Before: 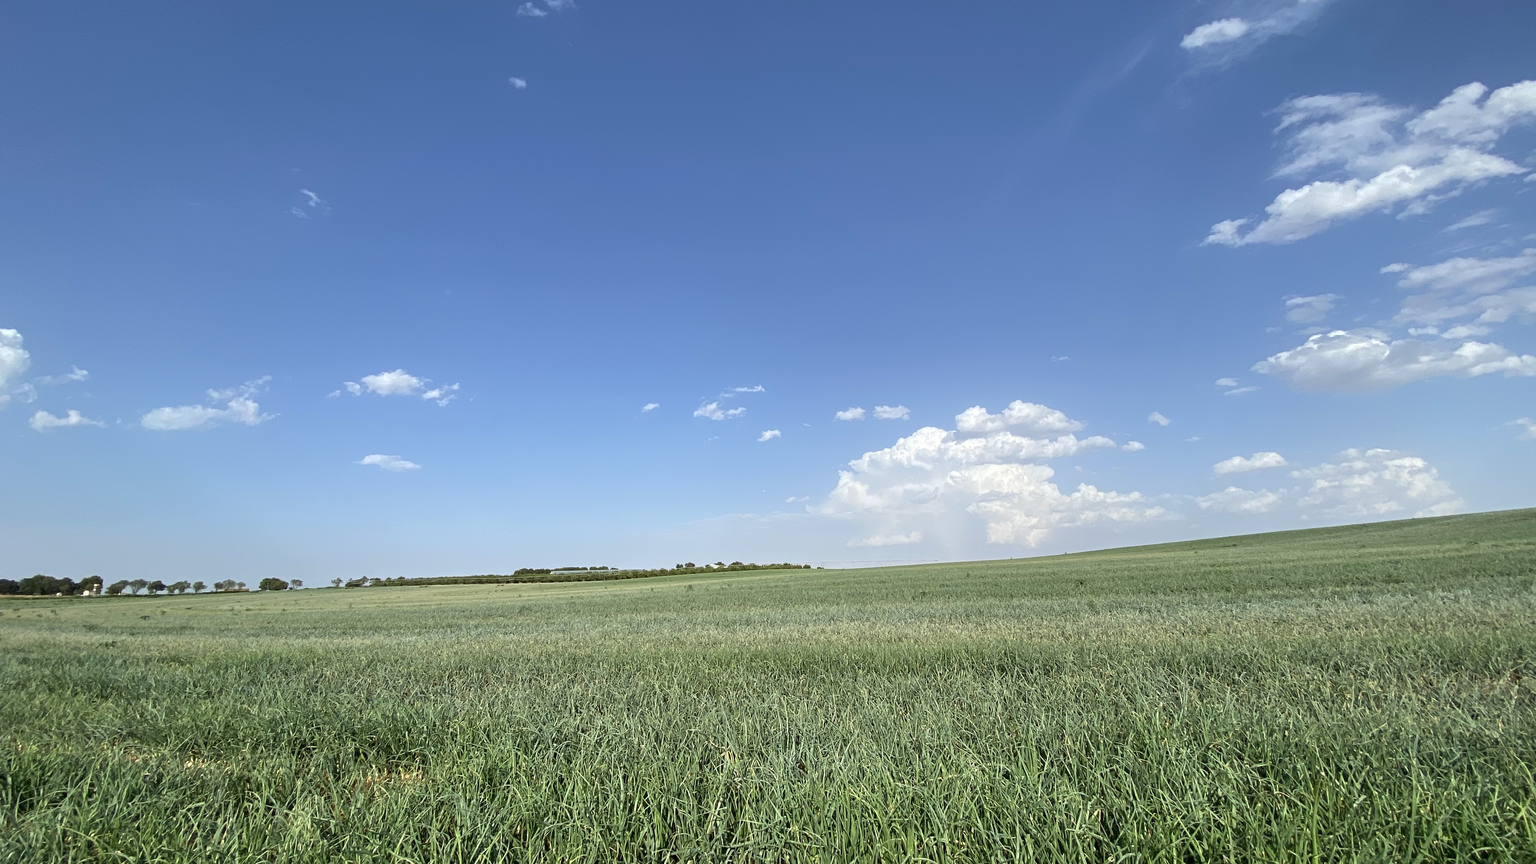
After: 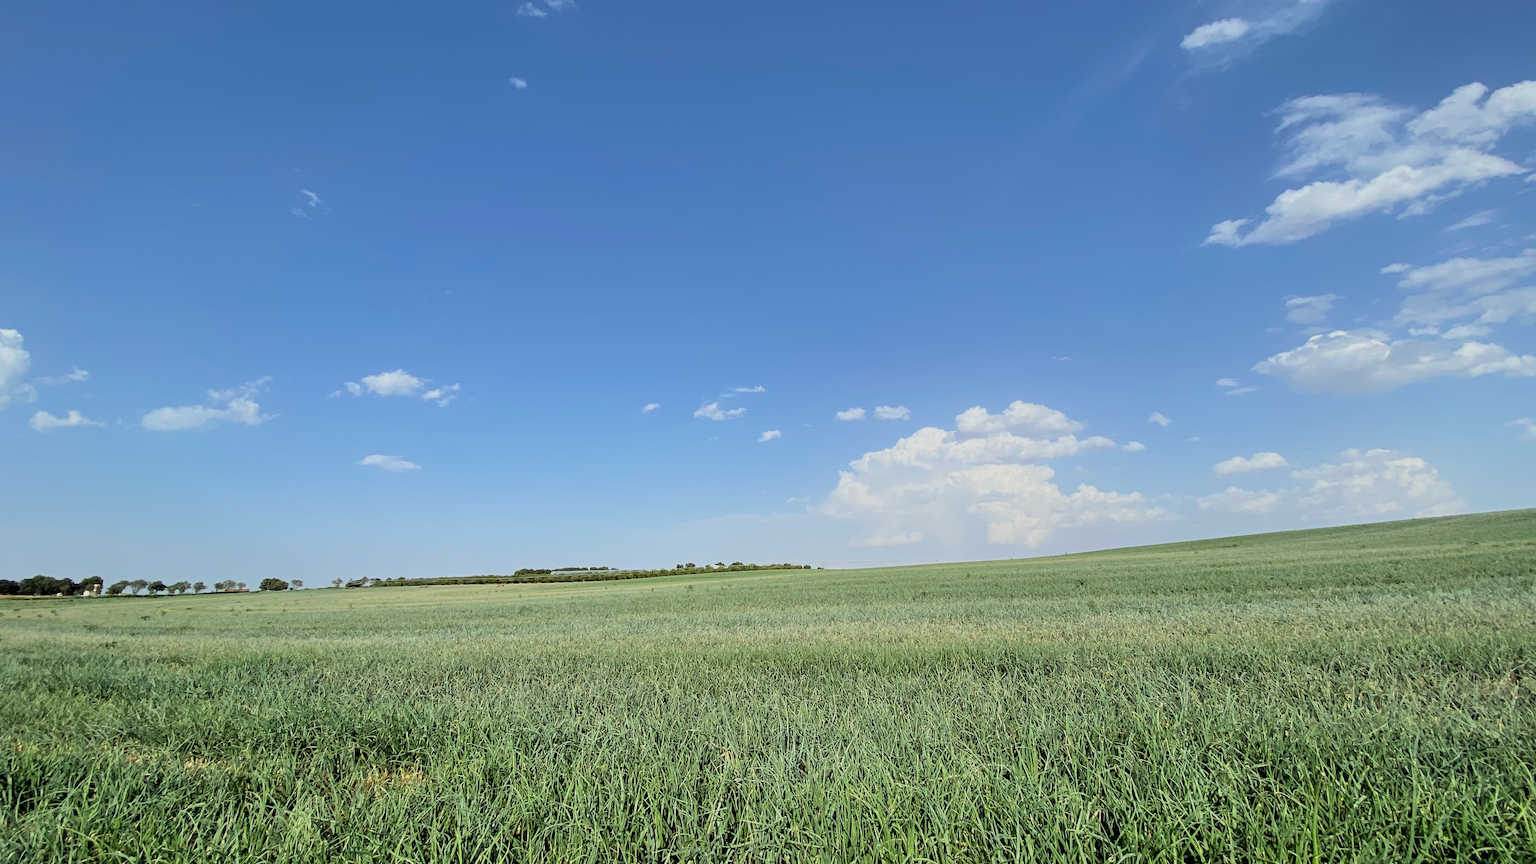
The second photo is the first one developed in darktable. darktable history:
filmic rgb: black relative exposure -7.65 EV, white relative exposure 4.56 EV, hardness 3.61, color science v6 (2022)
rgb levels: levels [[0.01, 0.419, 0.839], [0, 0.5, 1], [0, 0.5, 1]]
